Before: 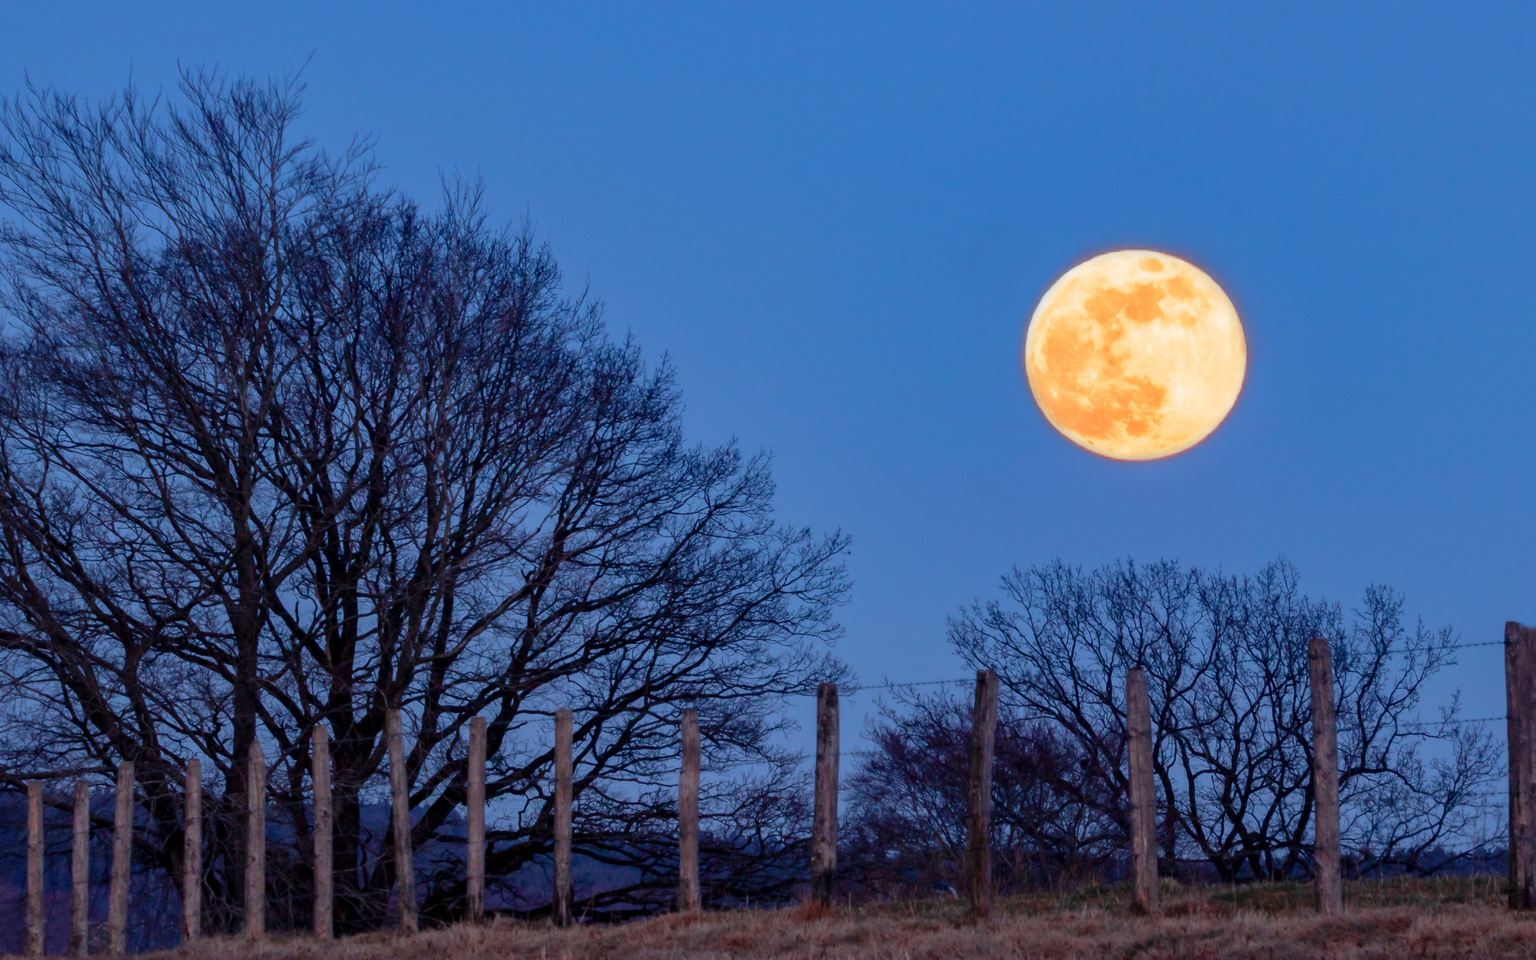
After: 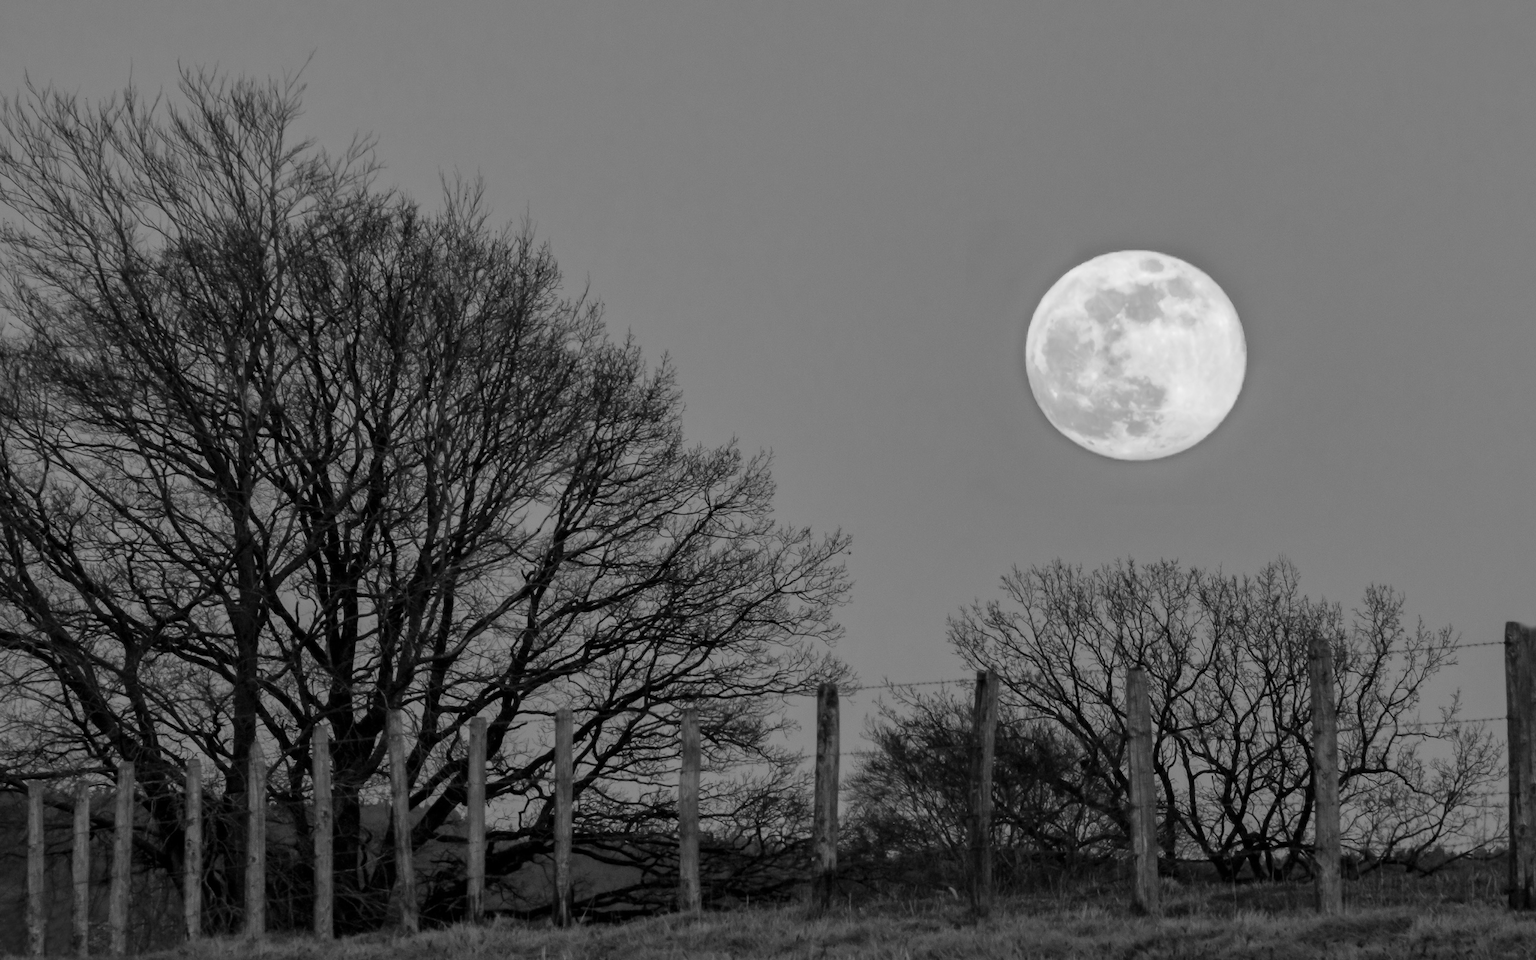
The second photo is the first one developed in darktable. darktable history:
contrast brightness saturation: contrast 0.01, saturation -0.05
monochrome: a 2.21, b -1.33, size 2.2
white balance: red 0.766, blue 1.537
